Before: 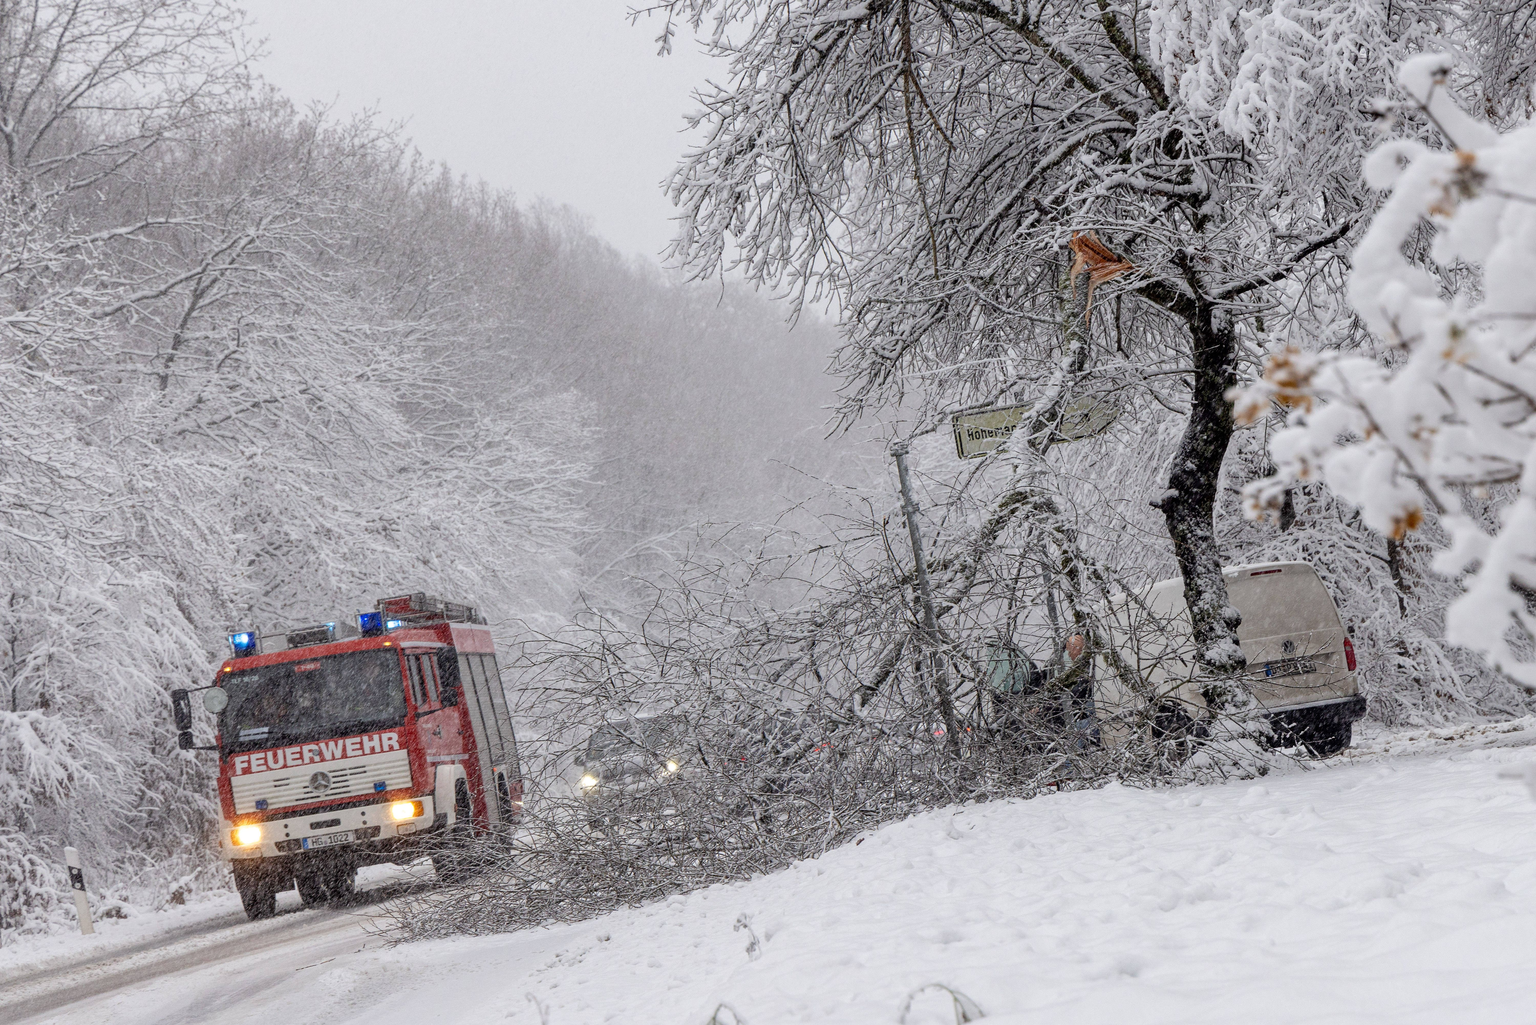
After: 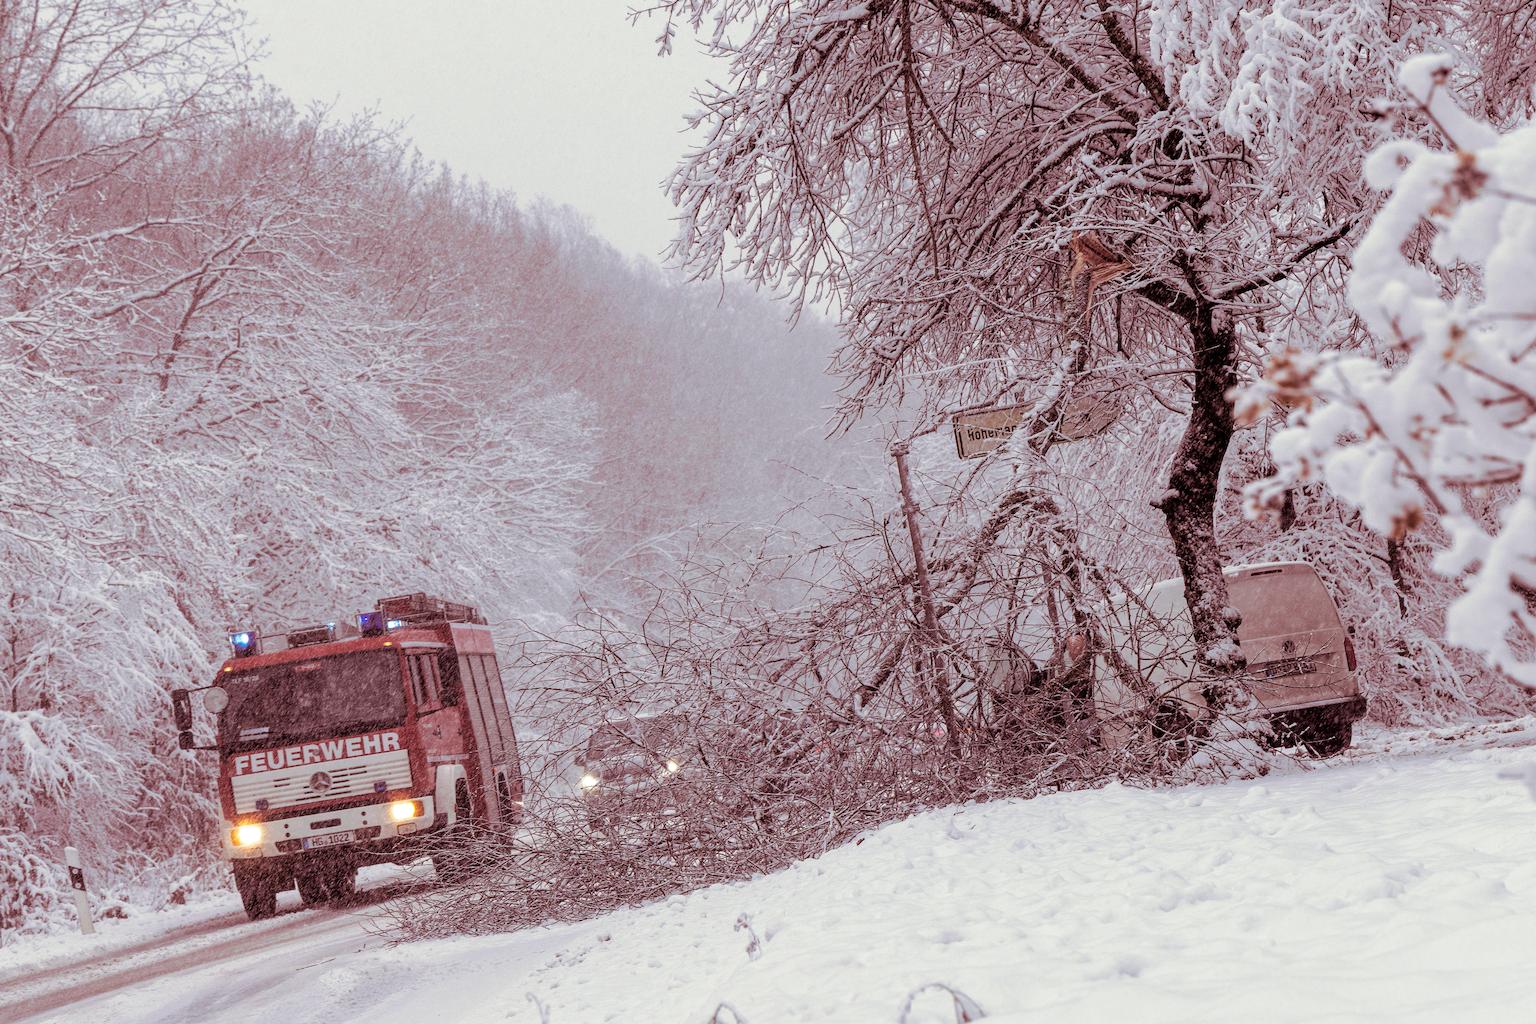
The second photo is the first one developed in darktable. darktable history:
split-toning: compress 20%
white balance: red 1.009, blue 1.027
